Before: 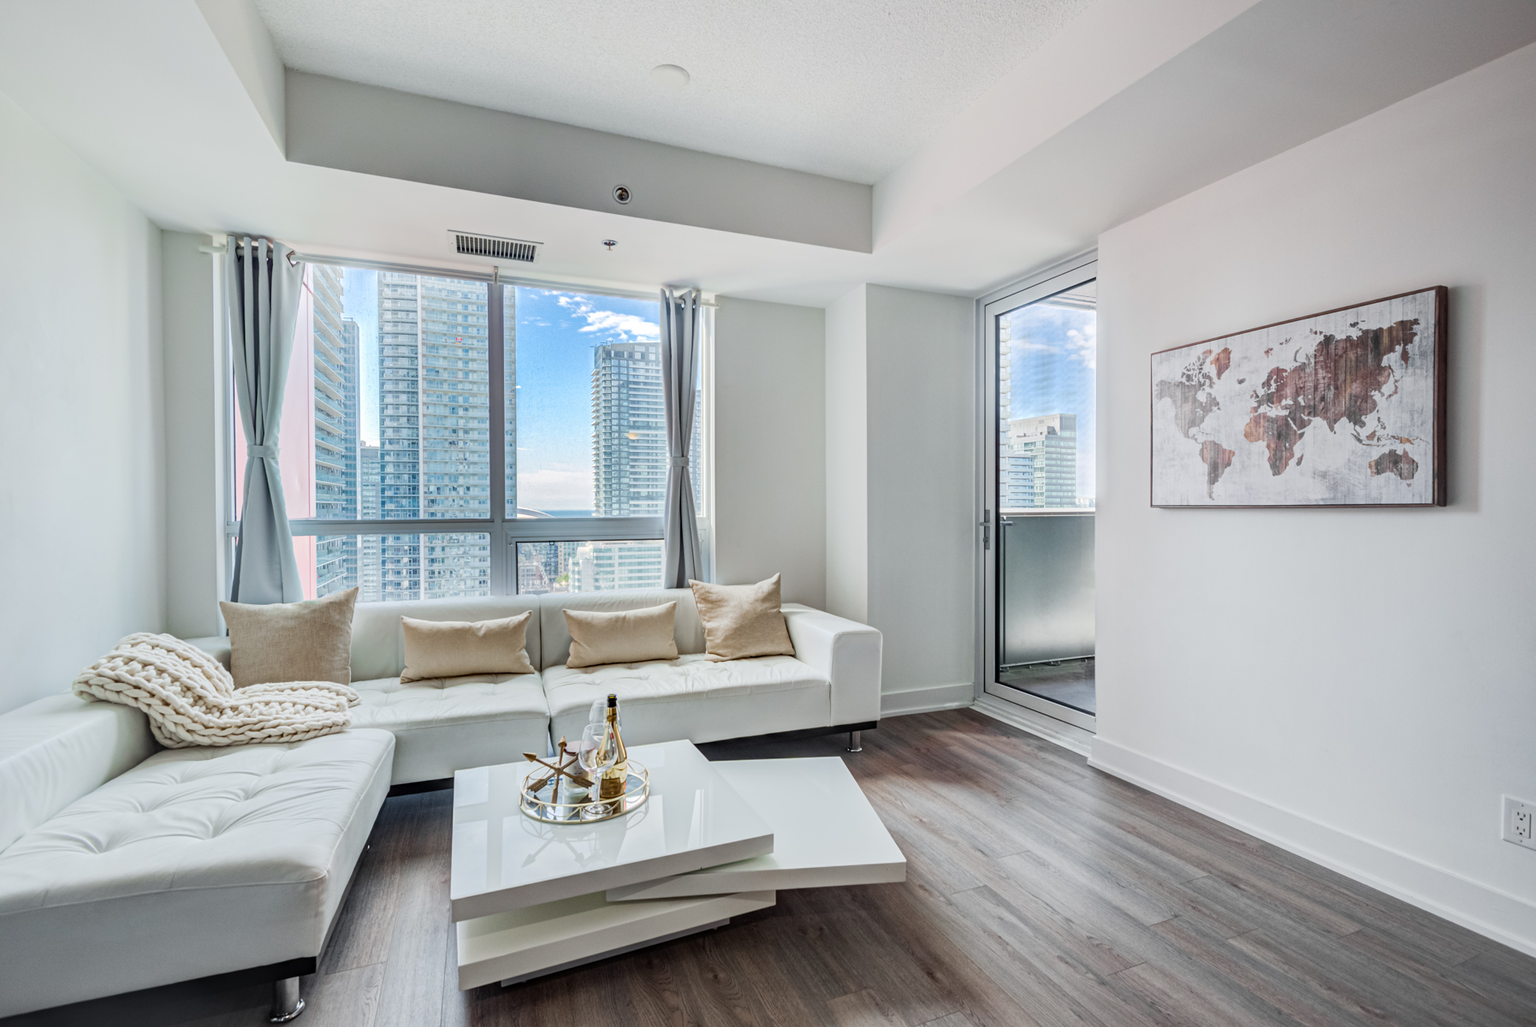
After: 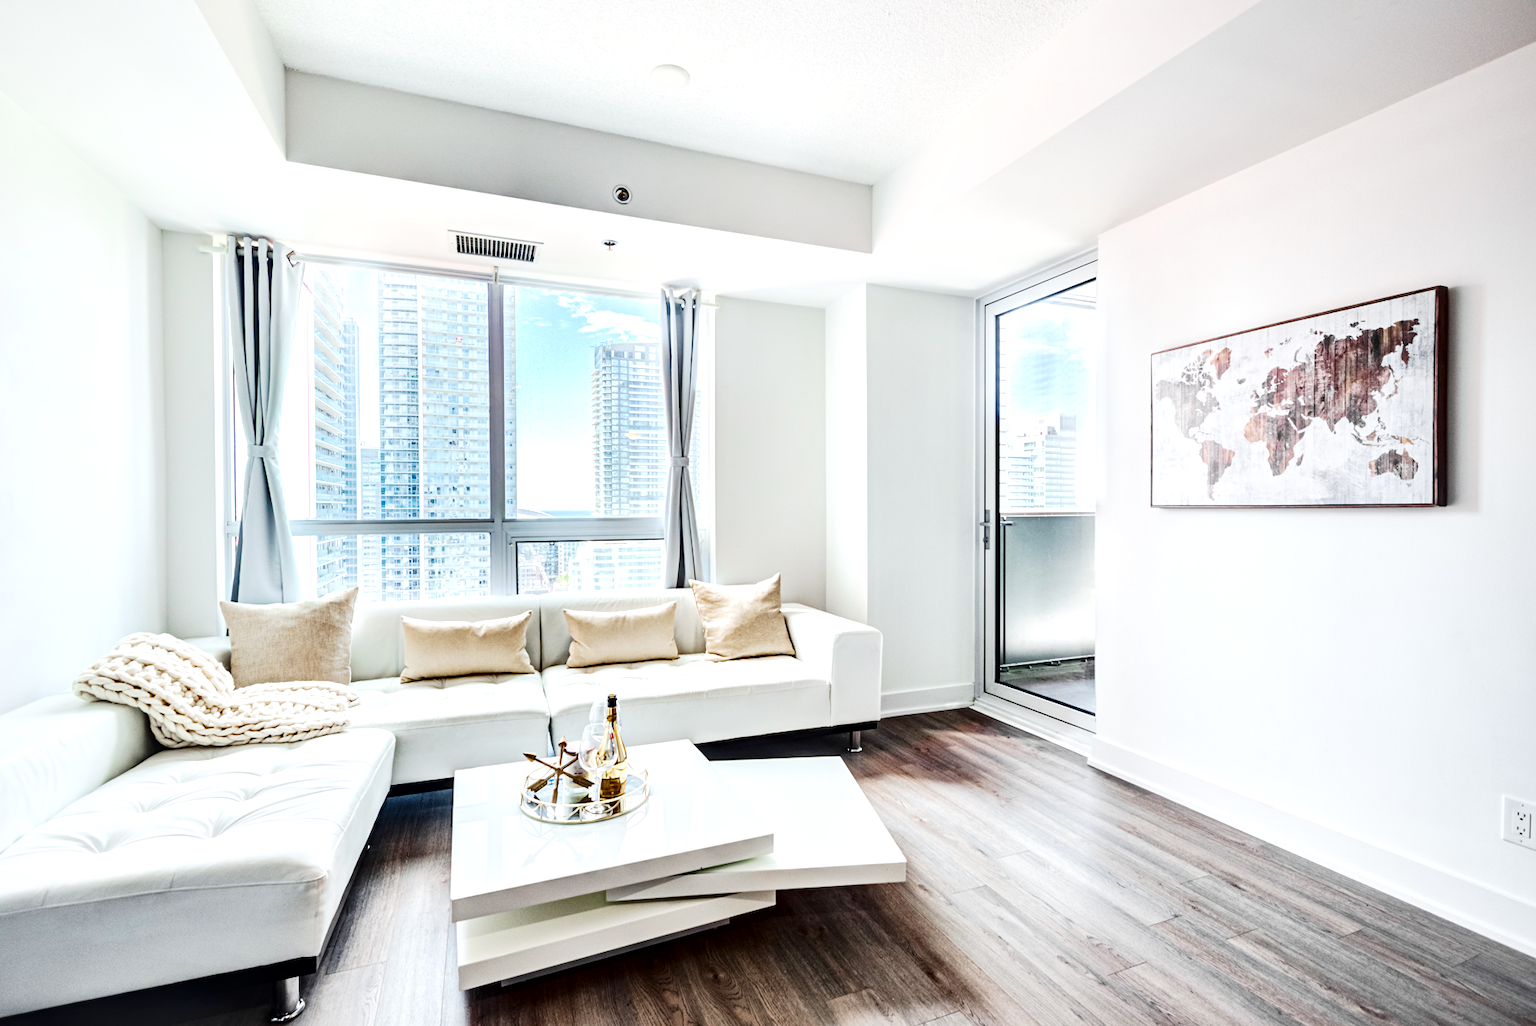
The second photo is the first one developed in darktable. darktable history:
tone curve: curves: ch0 [(0, 0) (0.091, 0.066) (0.184, 0.16) (0.491, 0.519) (0.748, 0.765) (1, 0.919)]; ch1 [(0, 0) (0.179, 0.173) (0.322, 0.32) (0.424, 0.424) (0.502, 0.5) (0.56, 0.575) (0.631, 0.675) (0.777, 0.806) (1, 1)]; ch2 [(0, 0) (0.434, 0.447) (0.497, 0.498) (0.539, 0.566) (0.676, 0.691) (1, 1)], preserve colors none
exposure: black level correction 0, exposure 1.2 EV, compensate highlight preservation false
local contrast: mode bilateral grid, contrast 20, coarseness 49, detail 128%, midtone range 0.2
contrast brightness saturation: contrast 0.24, brightness -0.226, saturation 0.146
